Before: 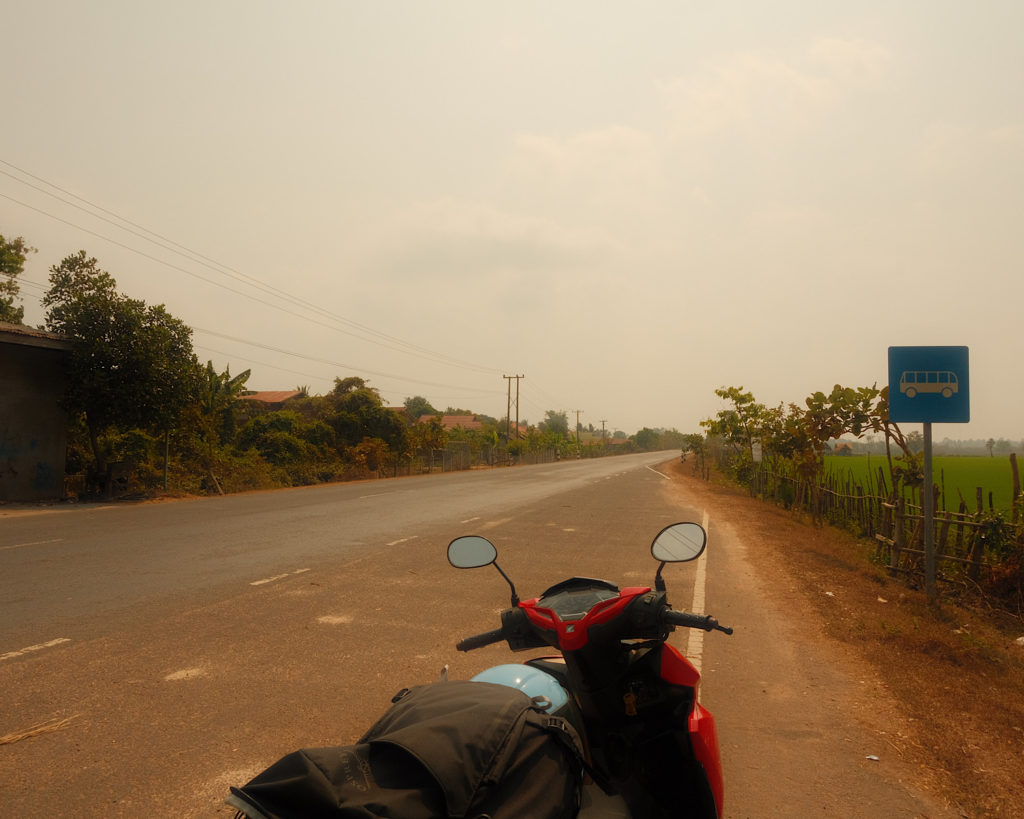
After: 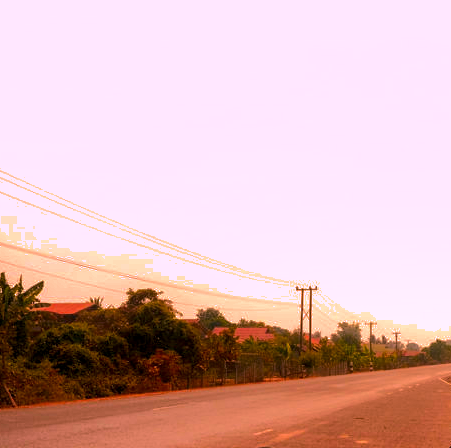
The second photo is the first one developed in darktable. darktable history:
color correction: highlights a* 19.5, highlights b* -11.53, saturation 1.69
tone equalizer: -8 EV -1.08 EV, -7 EV -1.01 EV, -6 EV -0.867 EV, -5 EV -0.578 EV, -3 EV 0.578 EV, -2 EV 0.867 EV, -1 EV 1.01 EV, +0 EV 1.08 EV, edges refinement/feathering 500, mask exposure compensation -1.57 EV, preserve details no
local contrast: detail 135%, midtone range 0.75
shadows and highlights: shadows 40, highlights -60
crop: left 20.248%, top 10.86%, right 35.675%, bottom 34.321%
